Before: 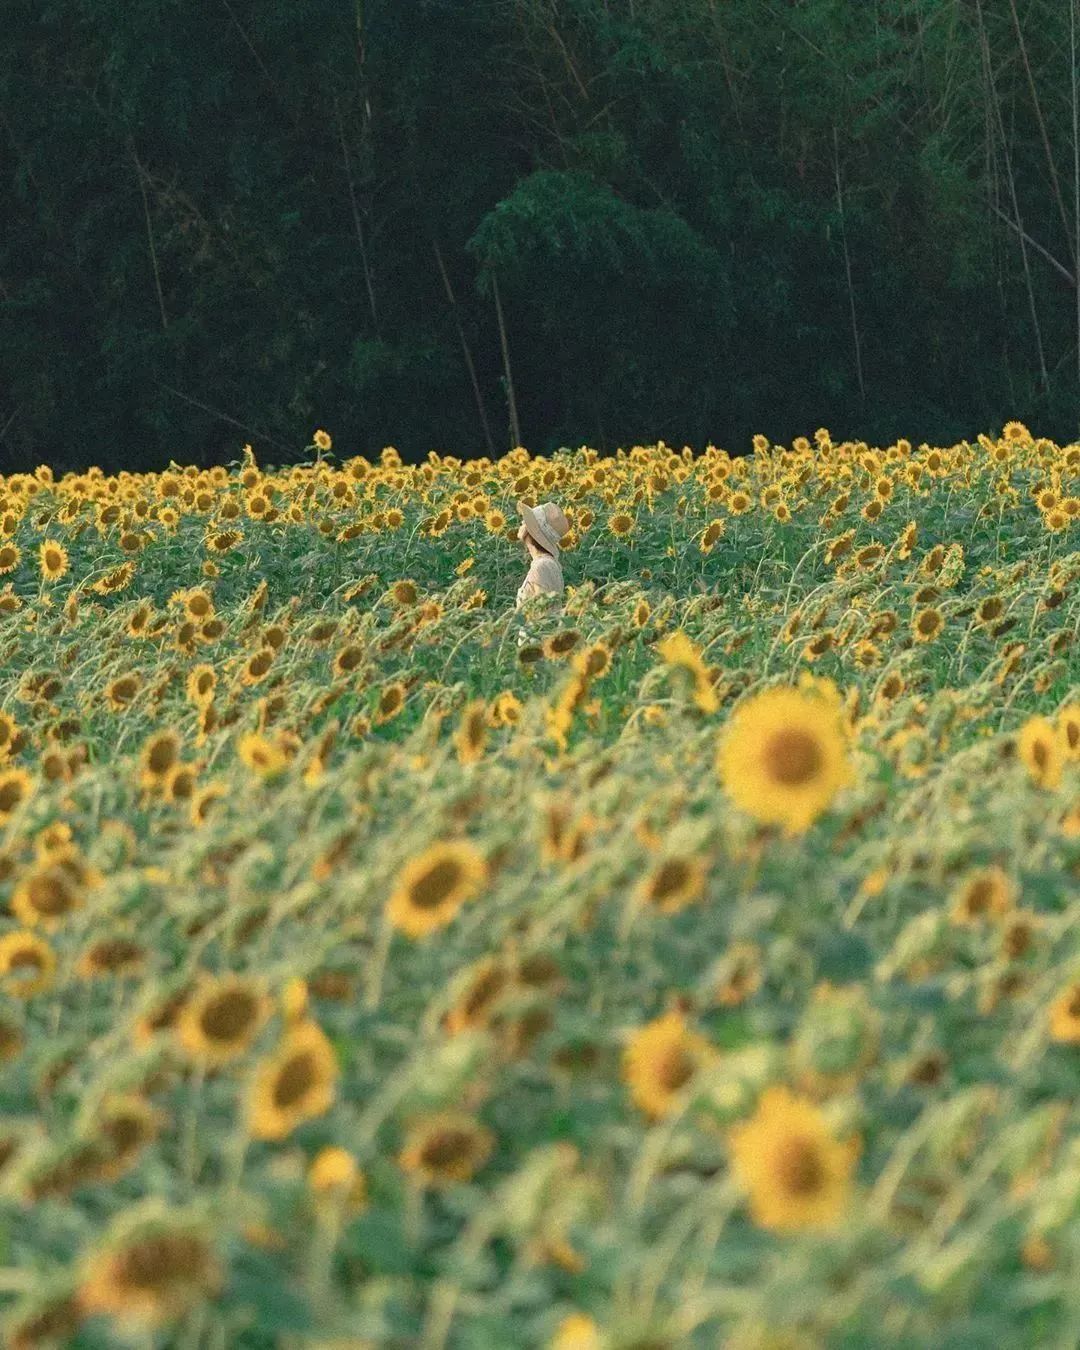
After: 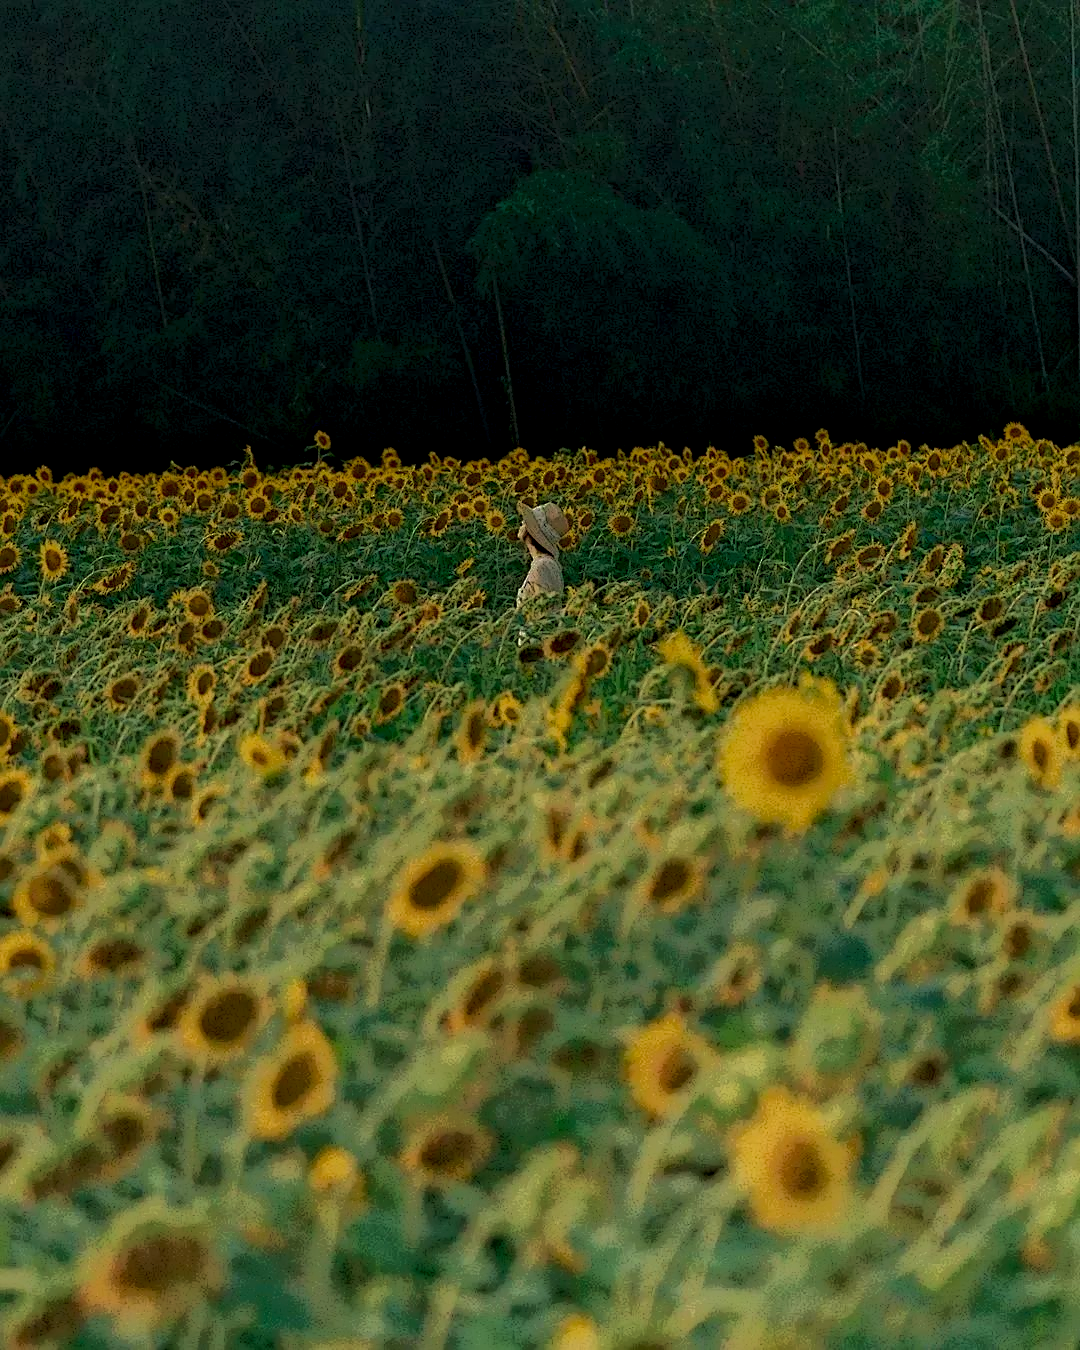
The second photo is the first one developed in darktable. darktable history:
sharpen: on, module defaults
velvia: strength 29%
local contrast: highlights 0%, shadows 198%, detail 164%, midtone range 0.001
